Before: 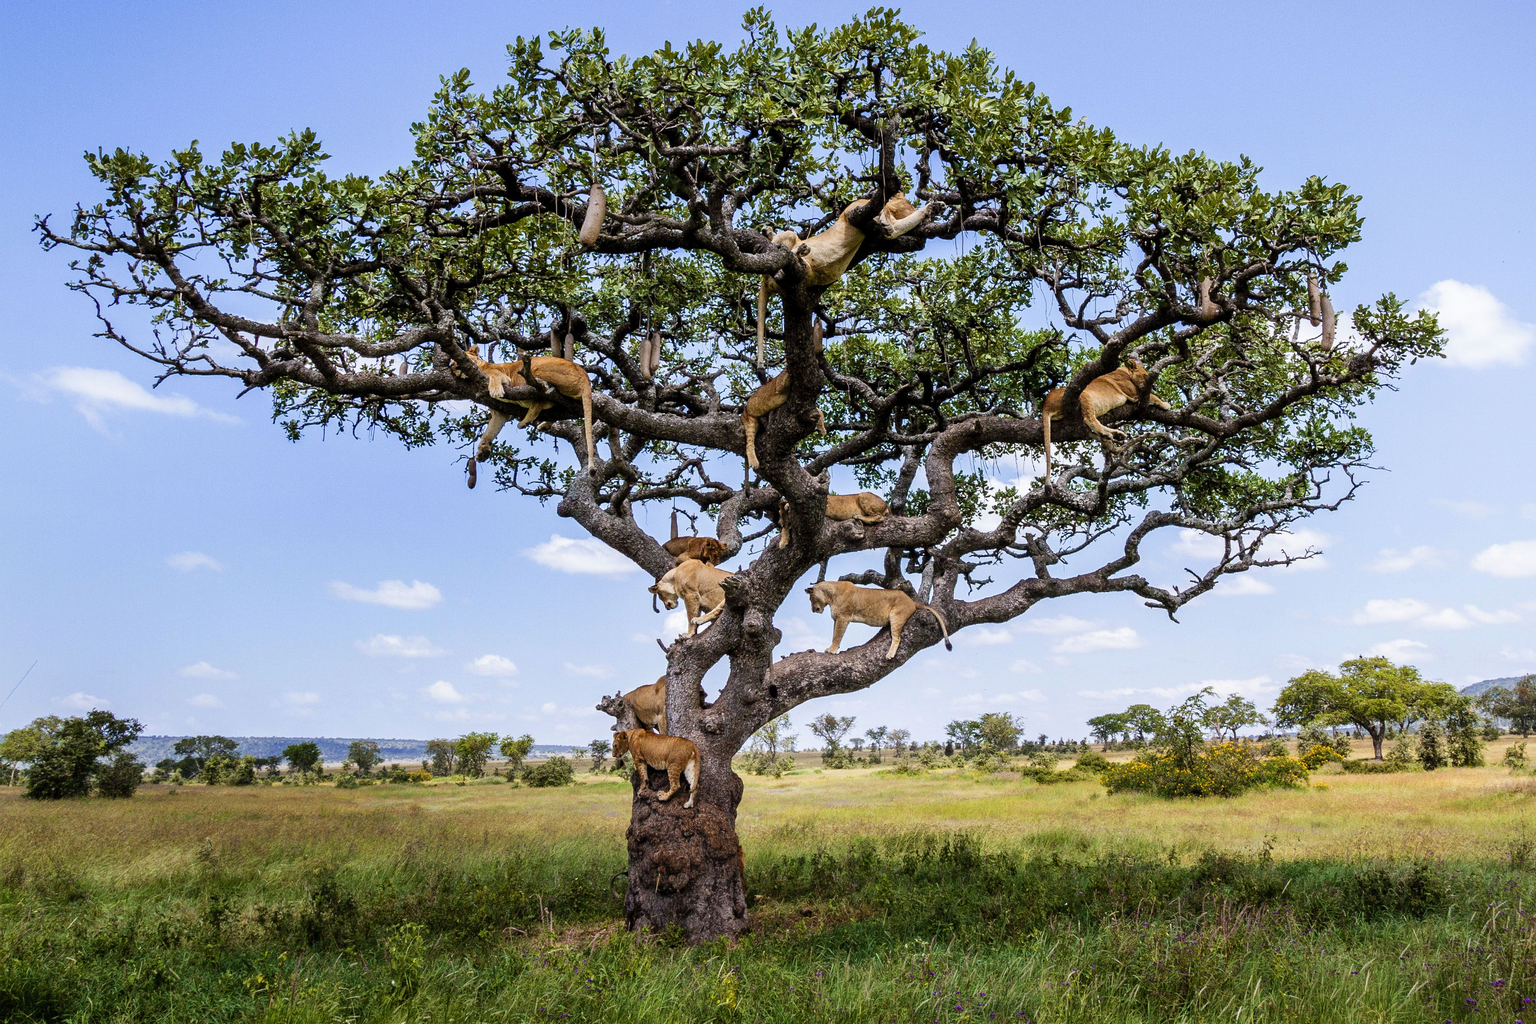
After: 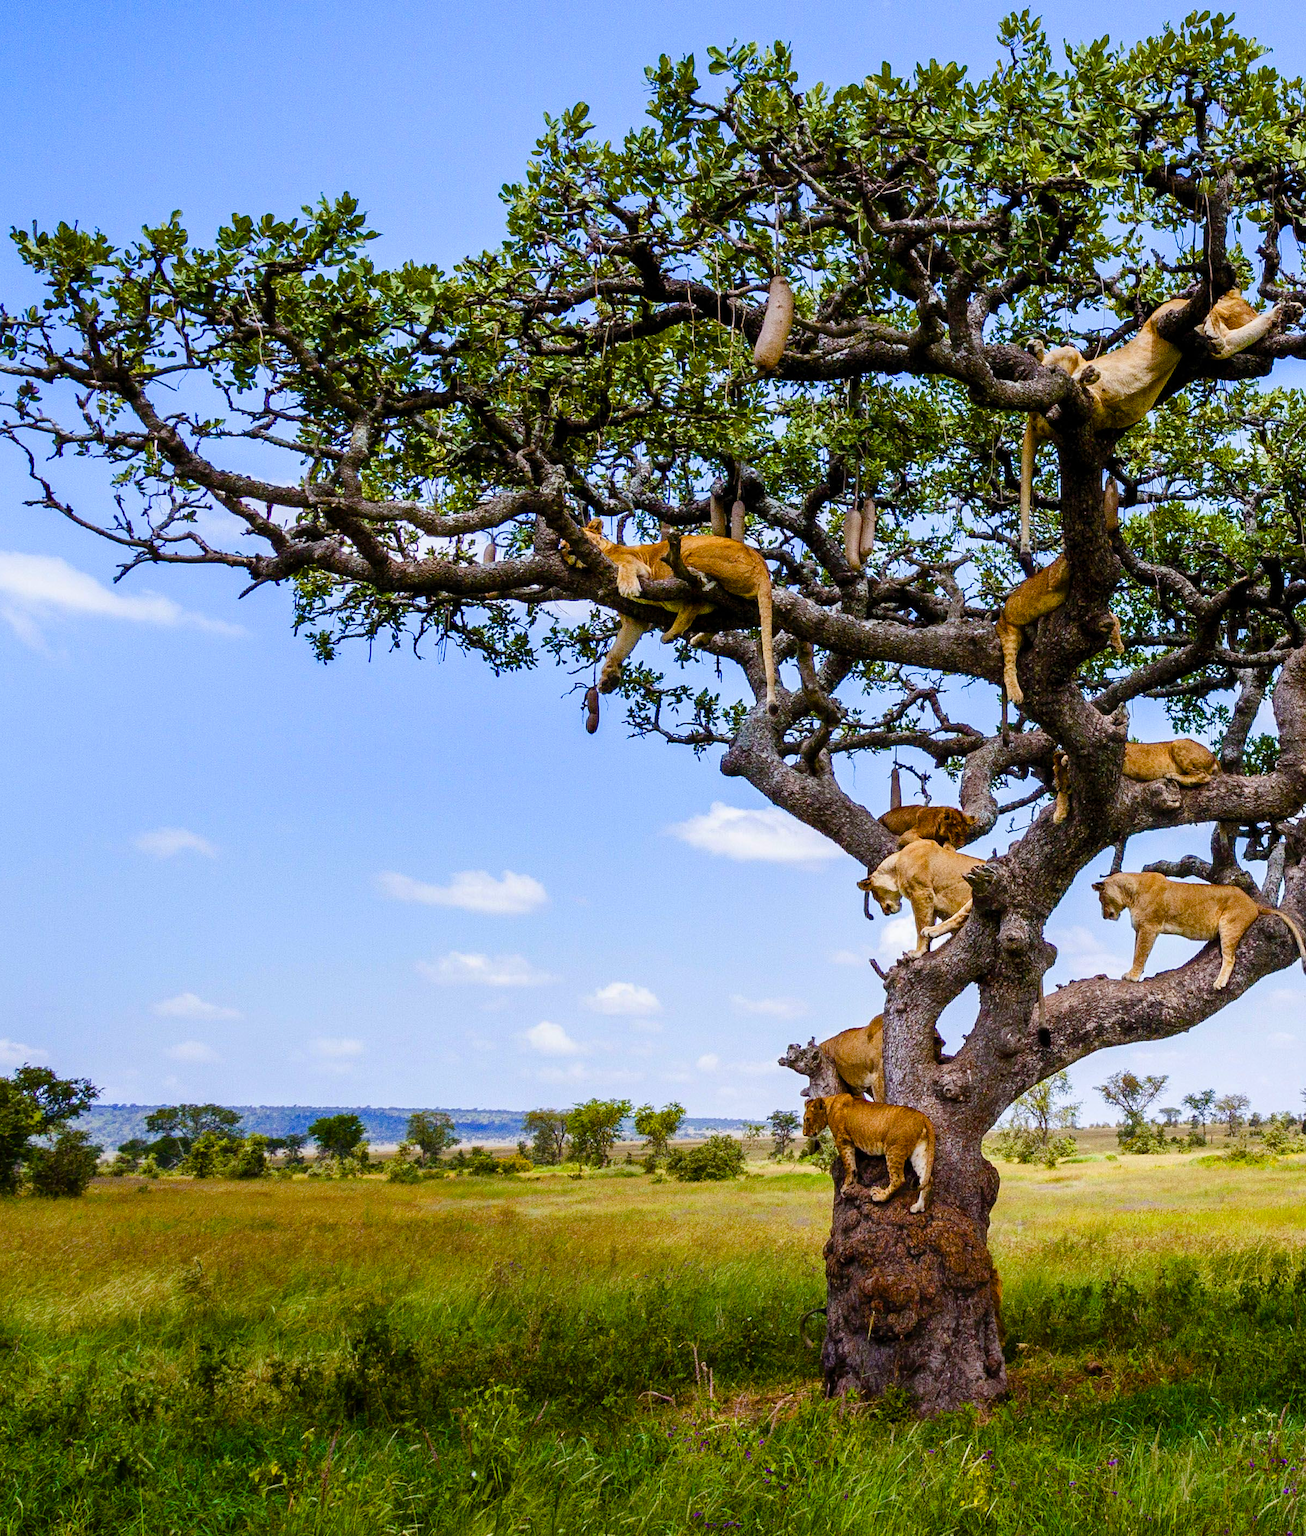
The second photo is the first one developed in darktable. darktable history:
crop: left 5.051%, right 38.269%
color balance rgb: linear chroma grading › global chroma 20.011%, perceptual saturation grading › global saturation 20%, perceptual saturation grading › highlights -25.341%, perceptual saturation grading › shadows 49.22%, global vibrance 20%
